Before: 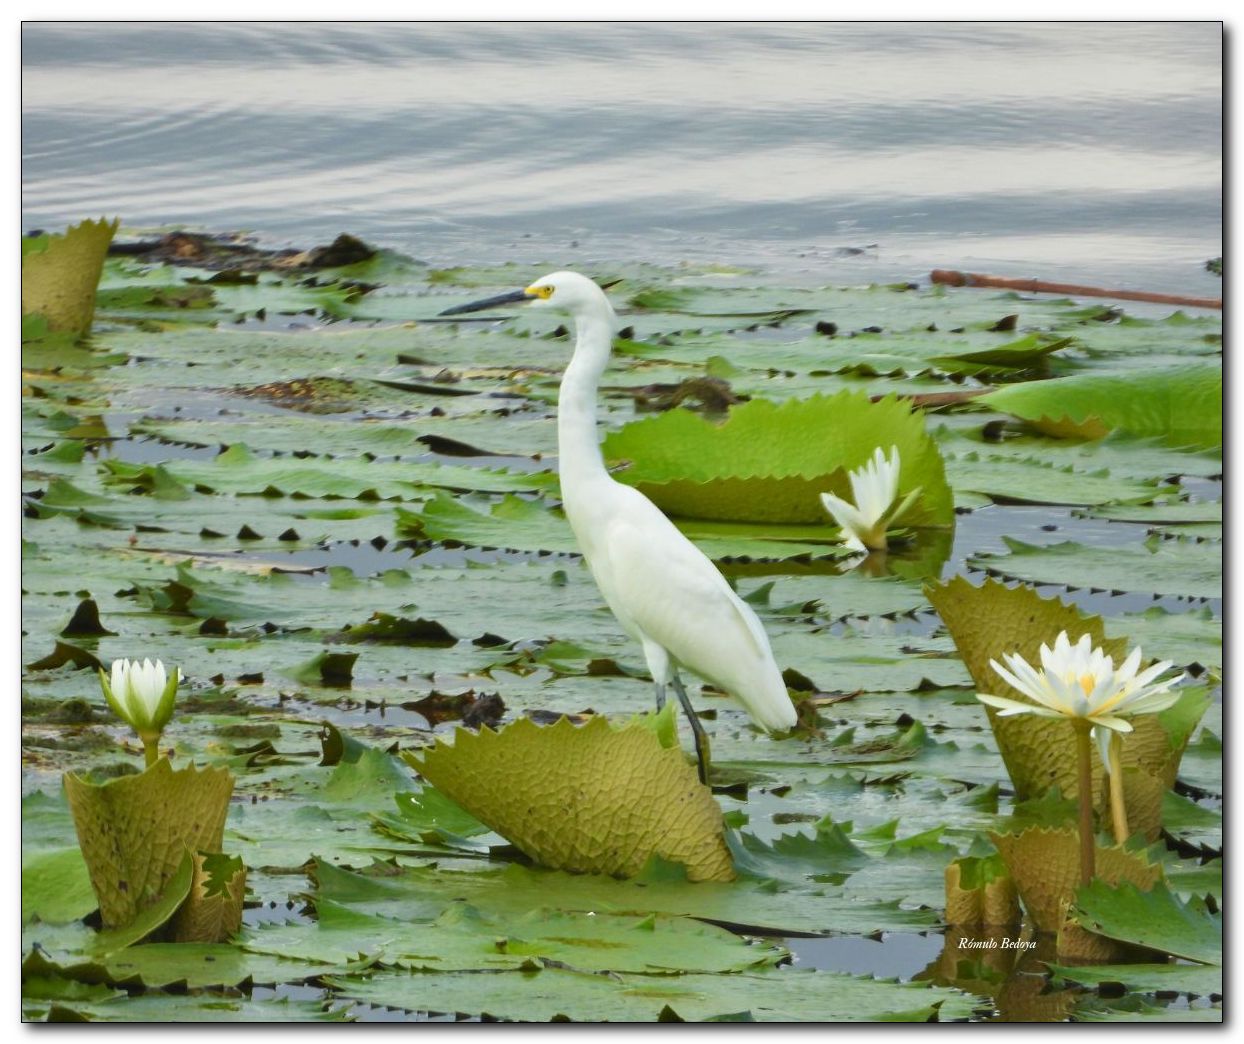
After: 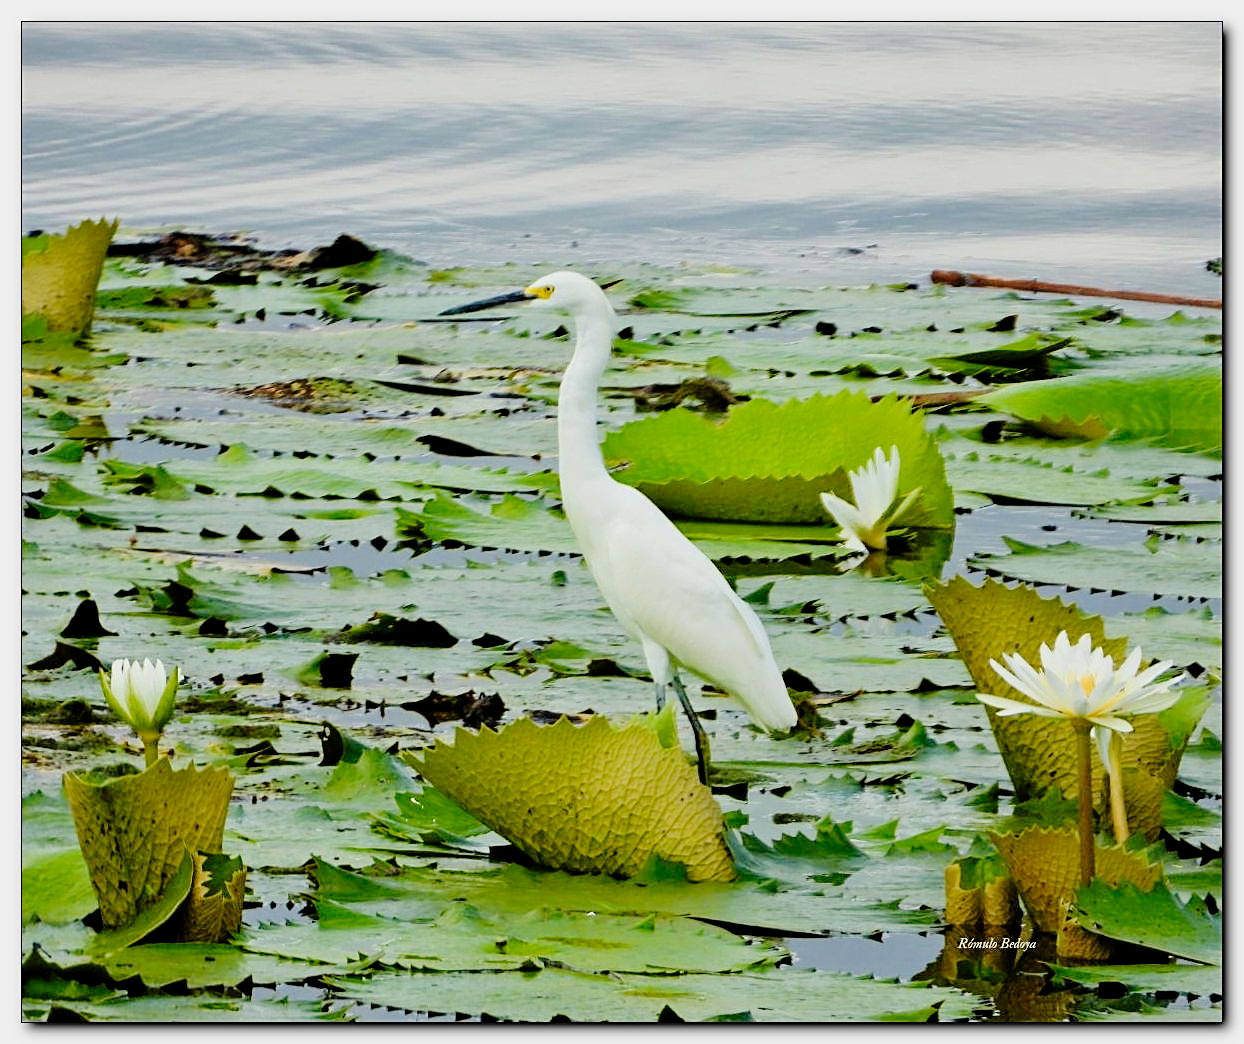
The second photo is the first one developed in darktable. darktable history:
filmic rgb: black relative exposure -4.88 EV, hardness 2.82
sharpen: on, module defaults
haze removal: strength 0.1, compatibility mode true, adaptive false
tone curve: curves: ch0 [(0, 0) (0.003, 0) (0.011, 0.001) (0.025, 0.001) (0.044, 0.003) (0.069, 0.009) (0.1, 0.018) (0.136, 0.032) (0.177, 0.074) (0.224, 0.13) (0.277, 0.218) (0.335, 0.321) (0.399, 0.425) (0.468, 0.523) (0.543, 0.617) (0.623, 0.708) (0.709, 0.789) (0.801, 0.873) (0.898, 0.967) (1, 1)], preserve colors none
